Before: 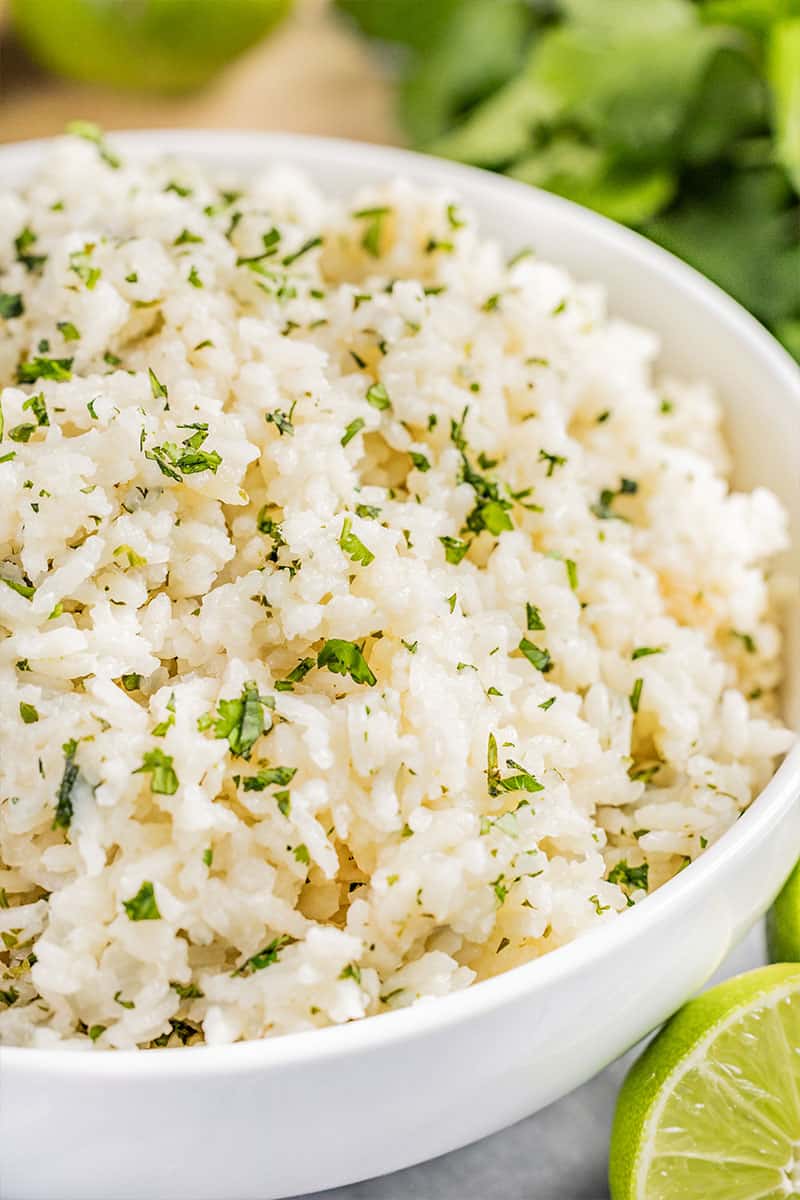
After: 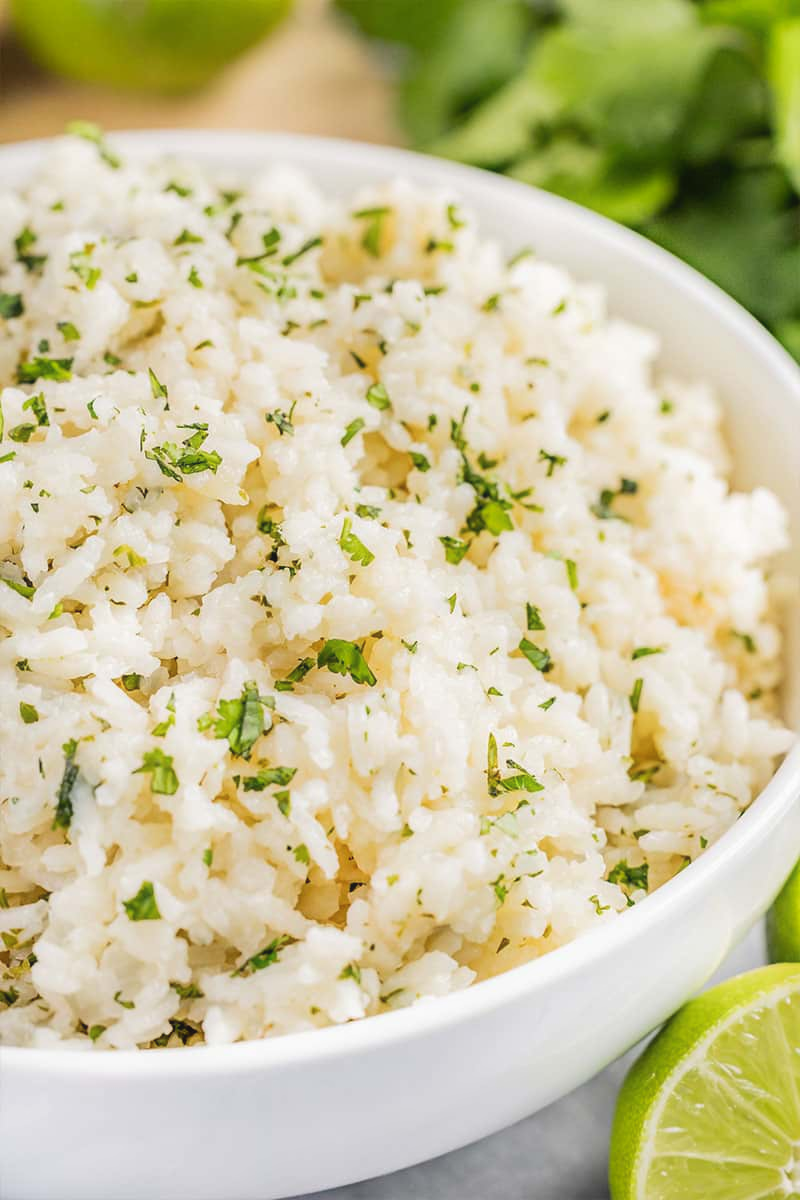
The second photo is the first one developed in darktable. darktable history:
contrast equalizer: y [[0.5, 0.542, 0.583, 0.625, 0.667, 0.708], [0.5 ×6], [0.5 ×6], [0 ×6], [0 ×6]], mix -0.281
